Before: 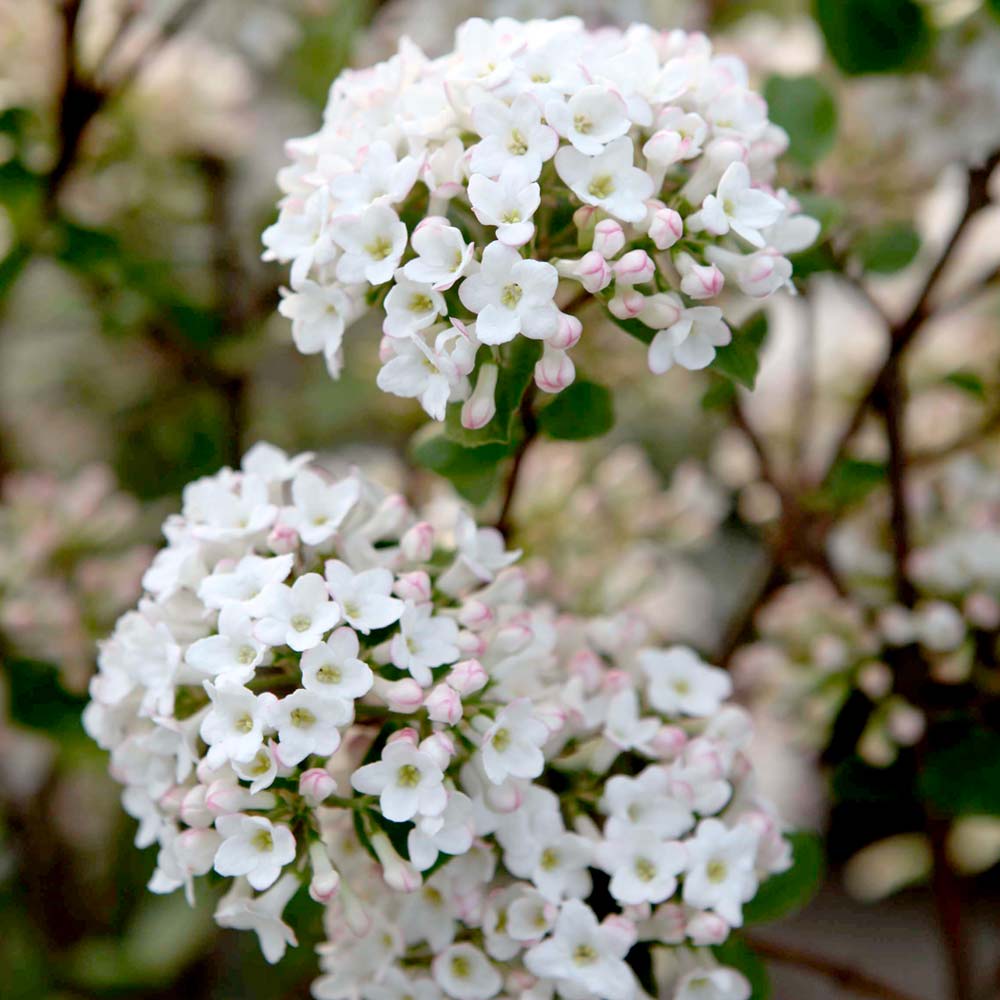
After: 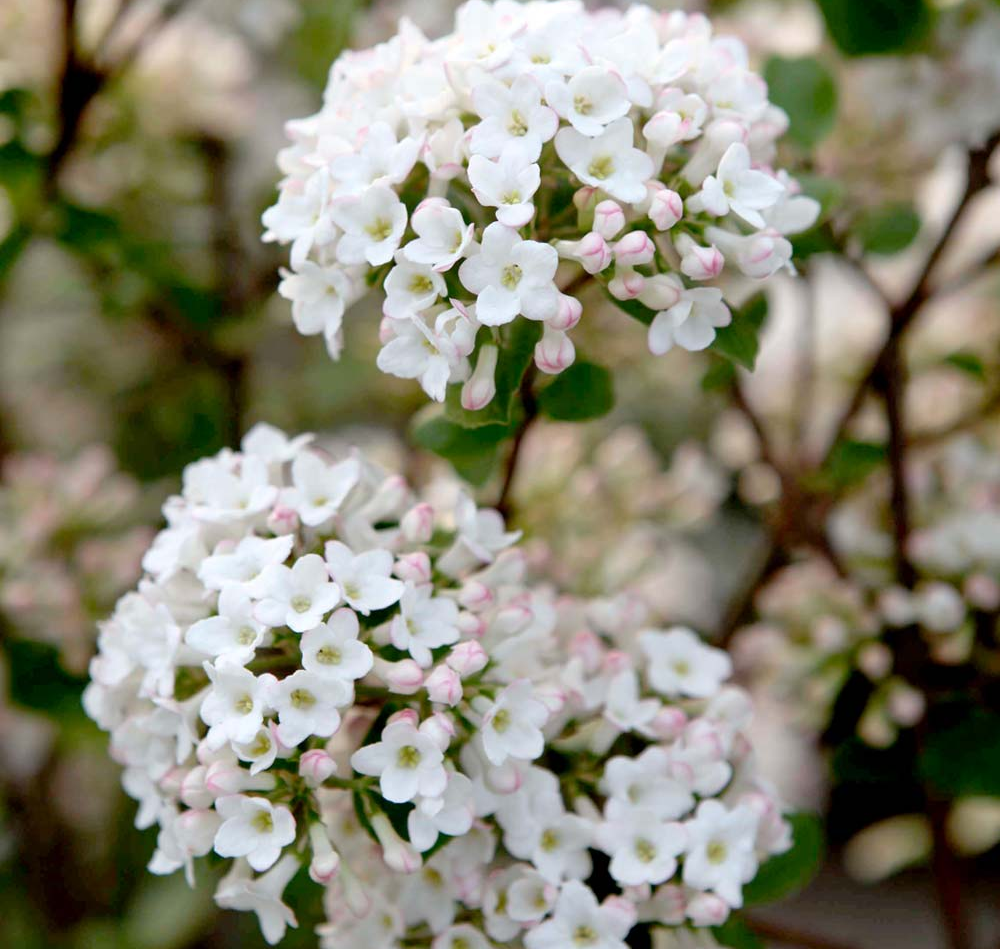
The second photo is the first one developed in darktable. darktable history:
crop and rotate: top 1.937%, bottom 3.131%
